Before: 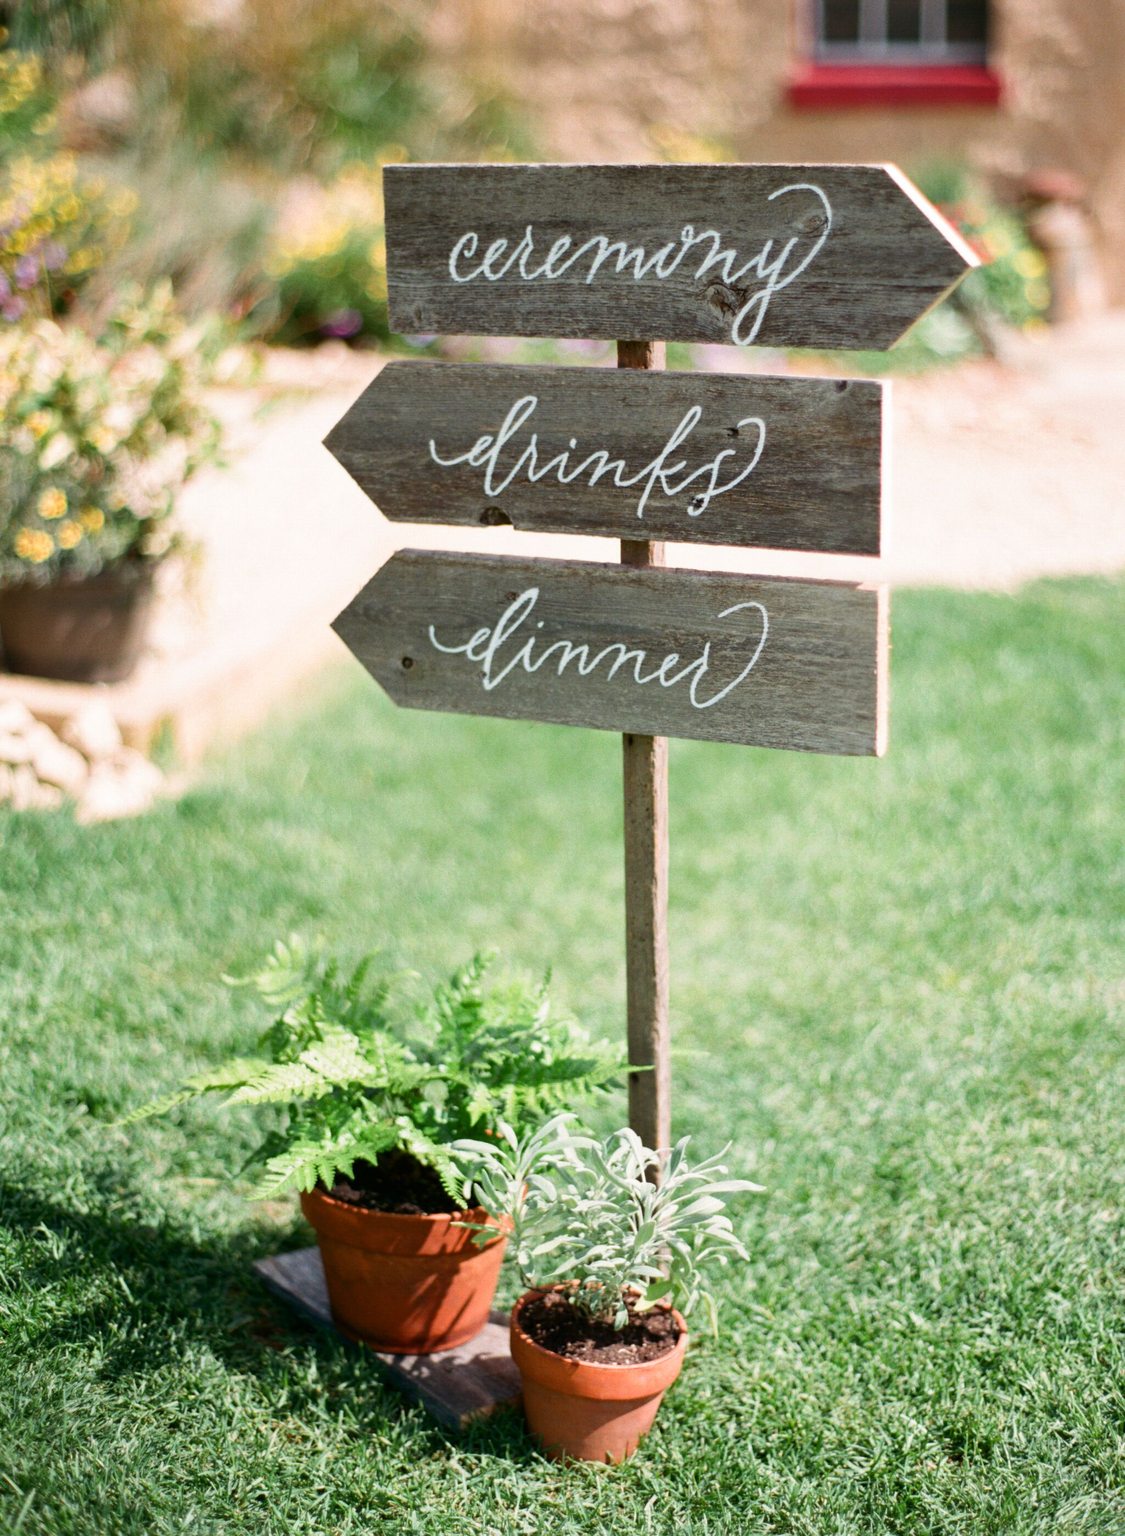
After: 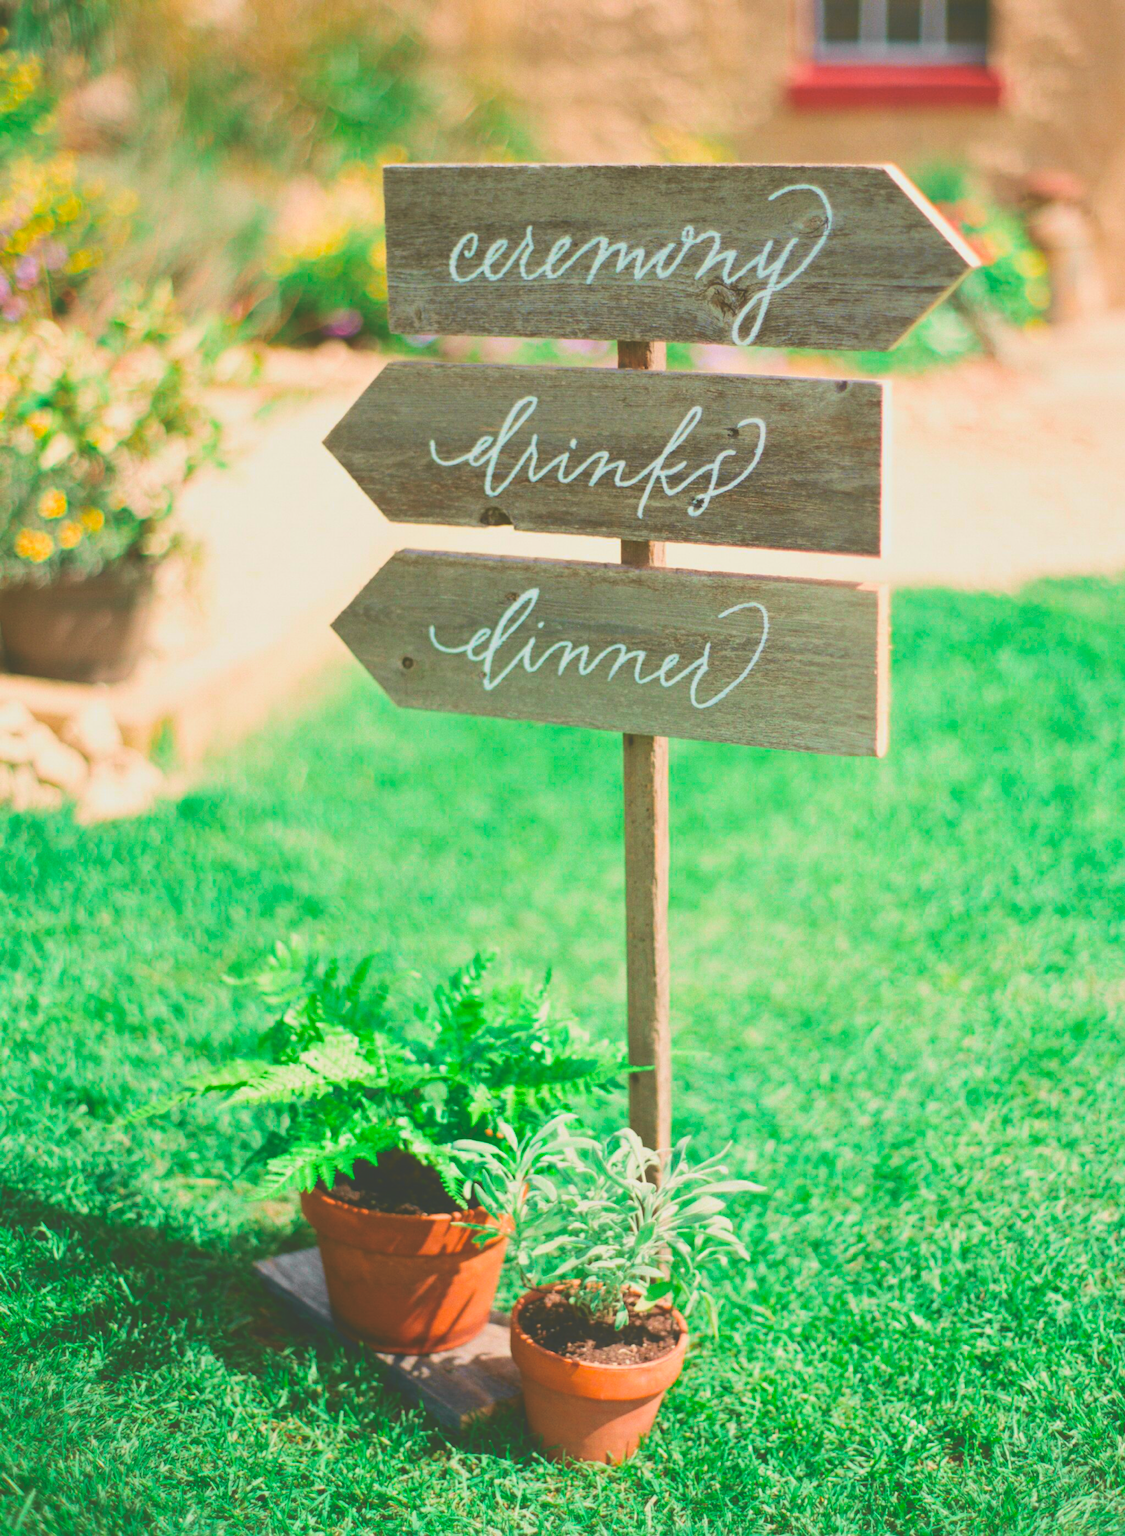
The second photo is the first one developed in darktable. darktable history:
color balance rgb: perceptual saturation grading › global saturation 29.459%, perceptual brilliance grading › highlights 10.945%, perceptual brilliance grading › shadows -11.189%, contrast -20.499%
exposure: black level correction -0.026, exposure -0.121 EV, compensate highlight preservation false
tone curve: curves: ch0 [(0, 0) (0.402, 0.473) (0.673, 0.68) (0.899, 0.832) (0.999, 0.903)]; ch1 [(0, 0) (0.379, 0.262) (0.464, 0.425) (0.498, 0.49) (0.507, 0.5) (0.53, 0.532) (0.582, 0.583) (0.68, 0.672) (0.791, 0.748) (1, 0.896)]; ch2 [(0, 0) (0.199, 0.414) (0.438, 0.49) (0.496, 0.501) (0.515, 0.546) (0.577, 0.605) (0.632, 0.649) (0.717, 0.727) (0.845, 0.855) (0.998, 0.977)], color space Lab, independent channels, preserve colors none
tone equalizer: -8 EV -0.434 EV, -7 EV -0.425 EV, -6 EV -0.318 EV, -5 EV -0.206 EV, -3 EV 0.209 EV, -2 EV 0.318 EV, -1 EV 0.406 EV, +0 EV 0.391 EV
